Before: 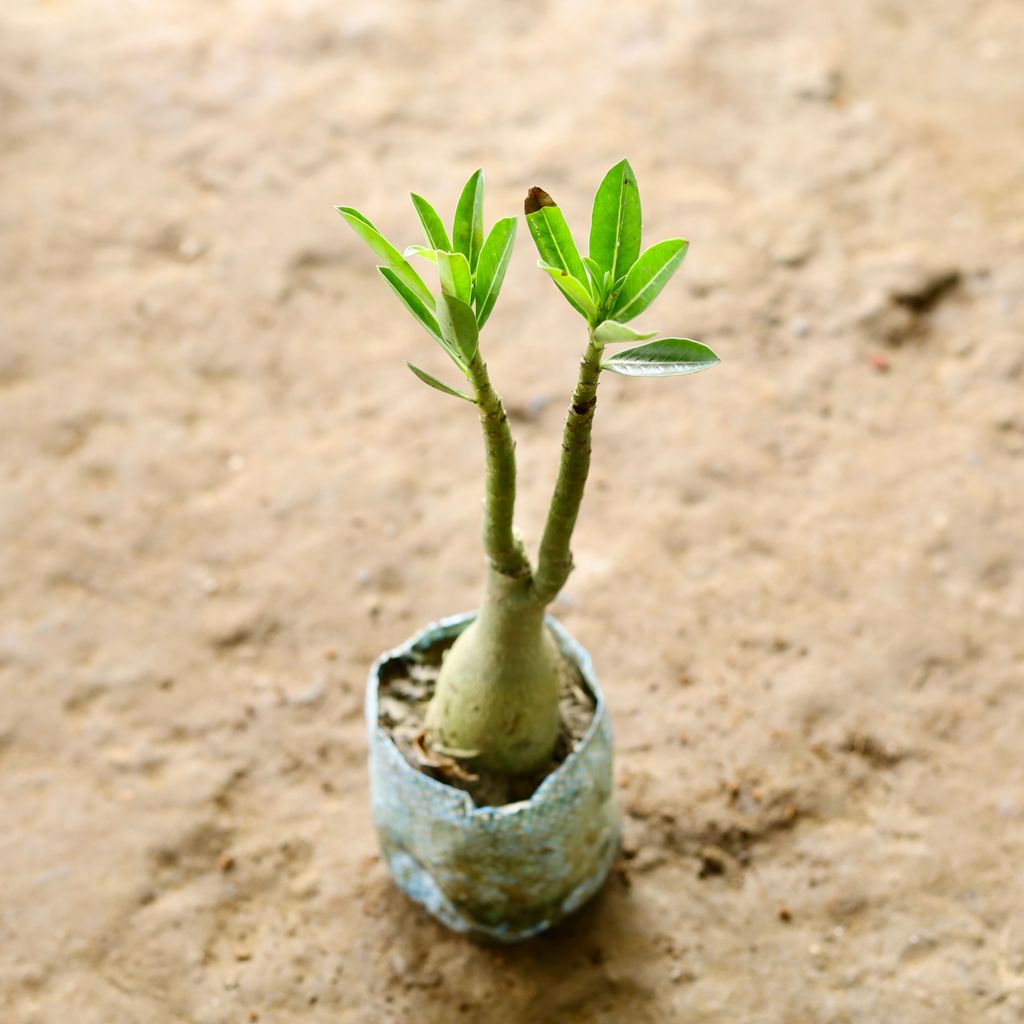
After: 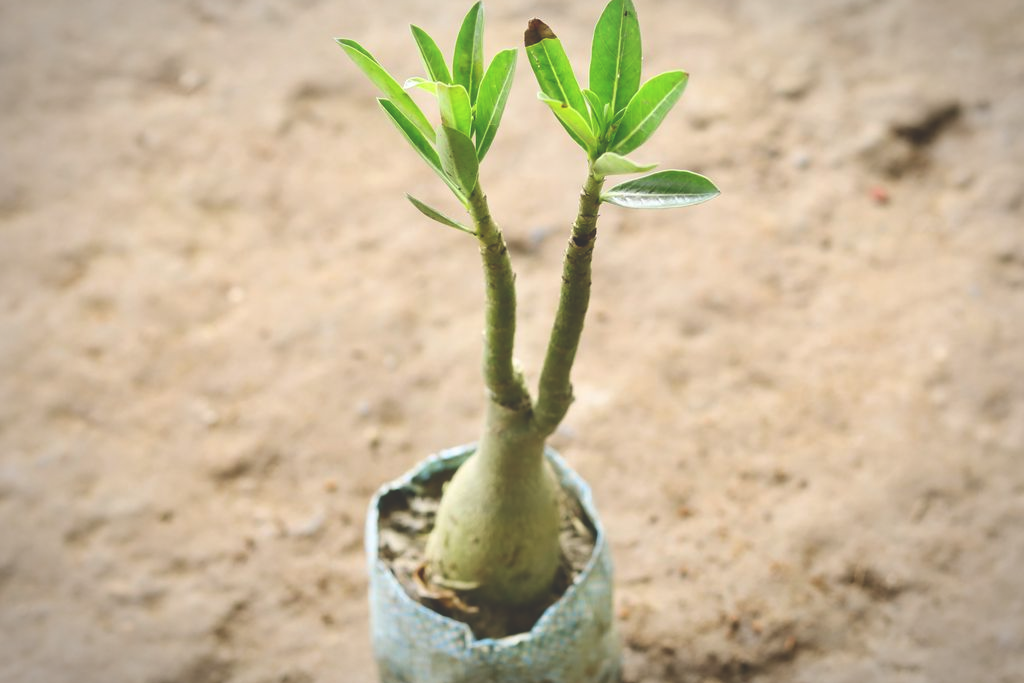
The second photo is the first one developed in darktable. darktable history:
vignetting: brightness -0.395, saturation -0.293, automatic ratio true
crop: top 16.464%, bottom 16.784%
exposure: black level correction -0.03, compensate exposure bias true, compensate highlight preservation false
